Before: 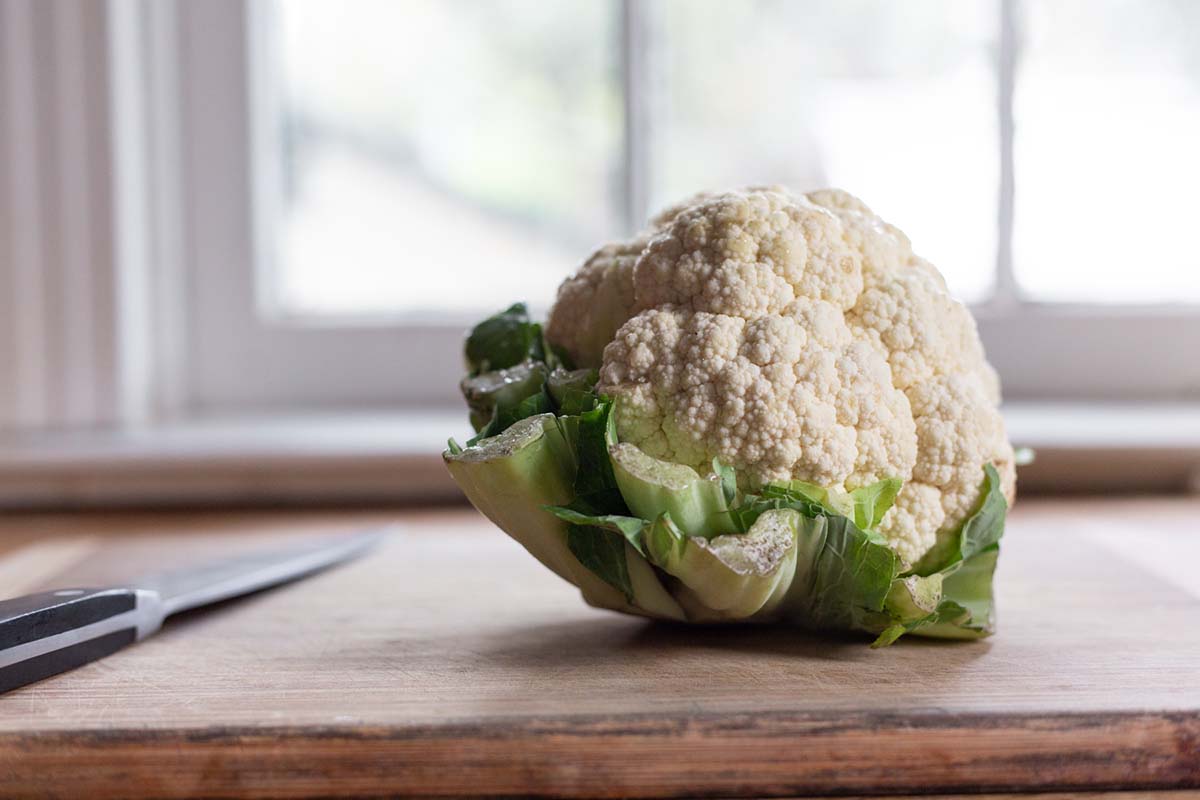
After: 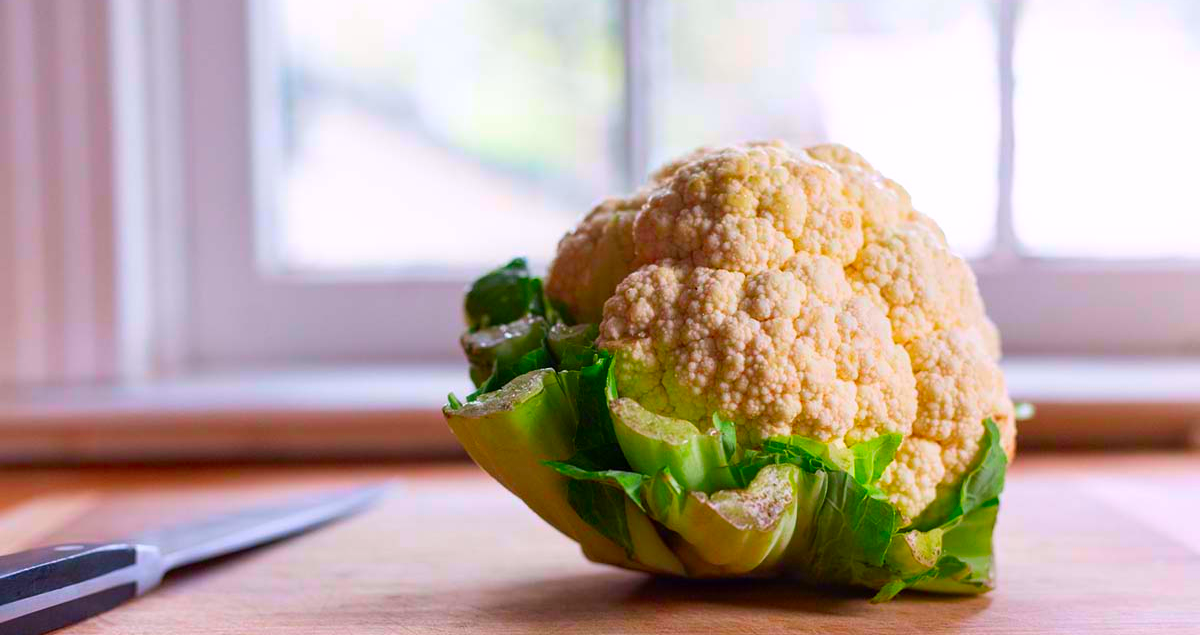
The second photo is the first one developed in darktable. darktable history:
color correction: highlights a* 1.6, highlights b* -1.76, saturation 2.53
crop and rotate: top 5.65%, bottom 14.858%
